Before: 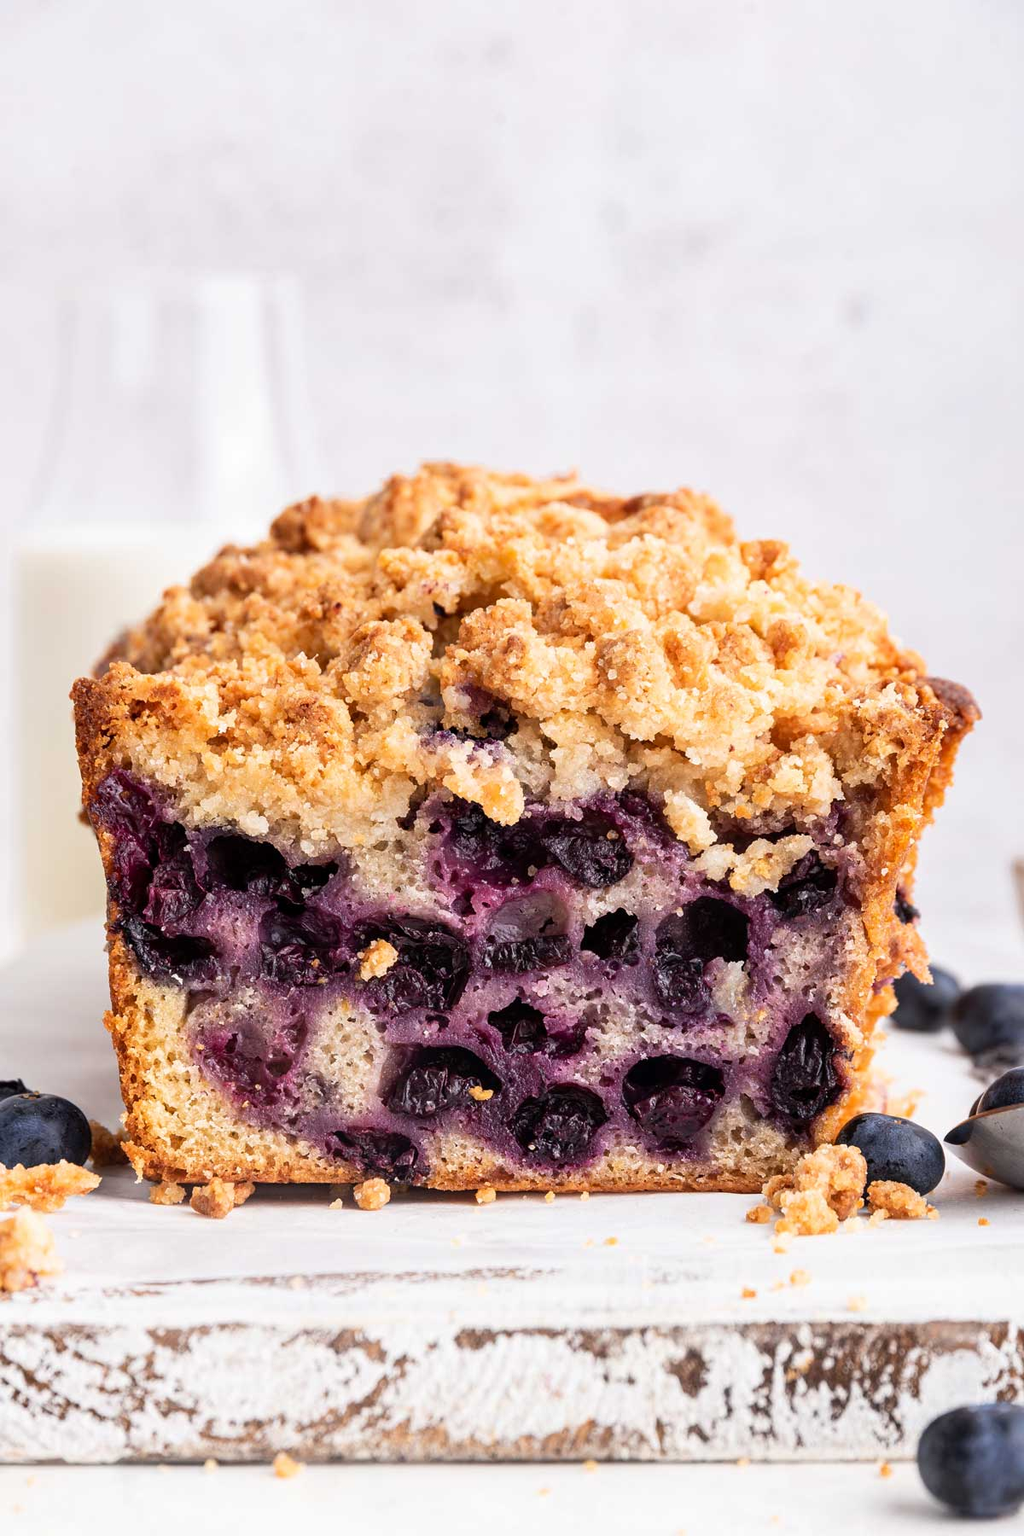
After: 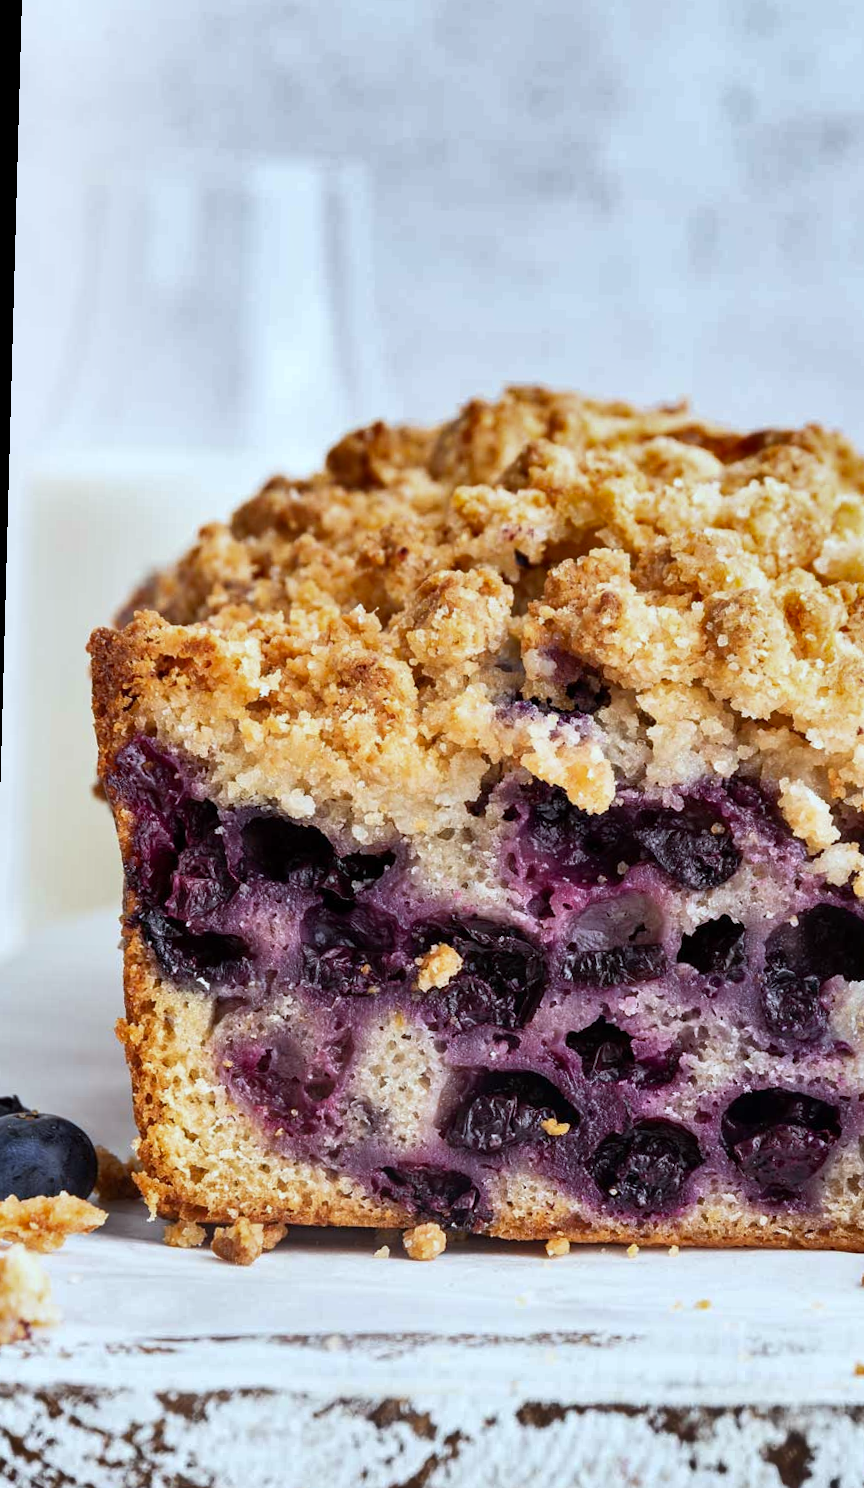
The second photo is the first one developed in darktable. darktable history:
rotate and perspective: rotation 1.57°, crop left 0.018, crop right 0.982, crop top 0.039, crop bottom 0.961
shadows and highlights: radius 108.52, shadows 23.73, highlights -59.32, low approximation 0.01, soften with gaussian
crop: top 5.803%, right 27.864%, bottom 5.804%
white balance: red 0.925, blue 1.046
